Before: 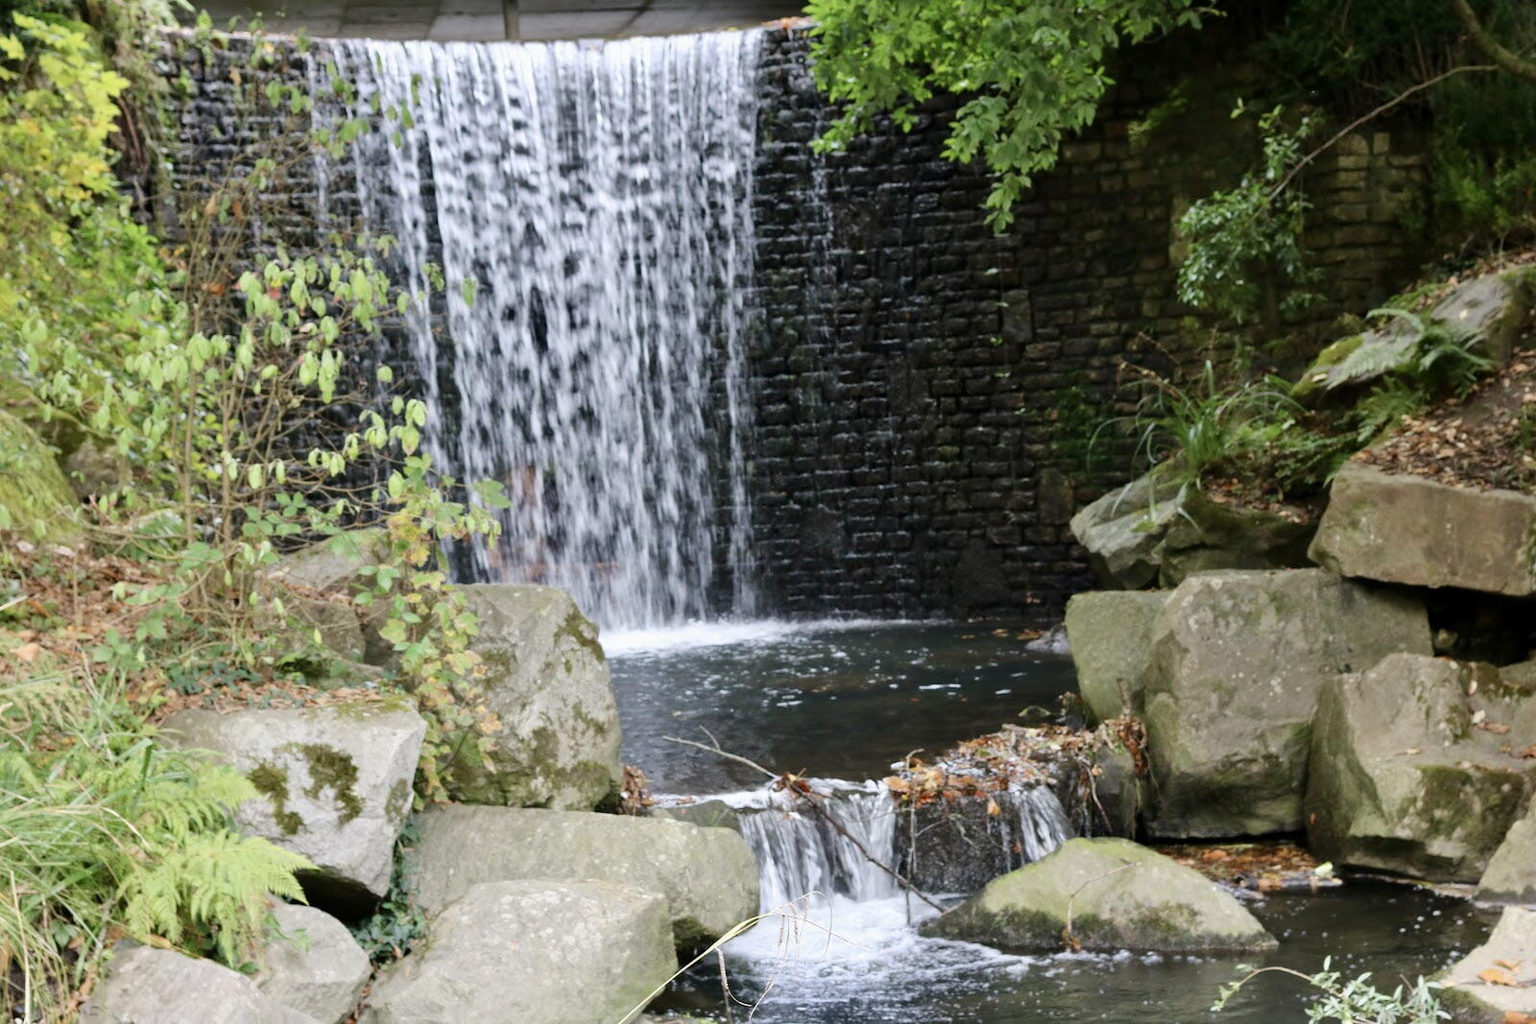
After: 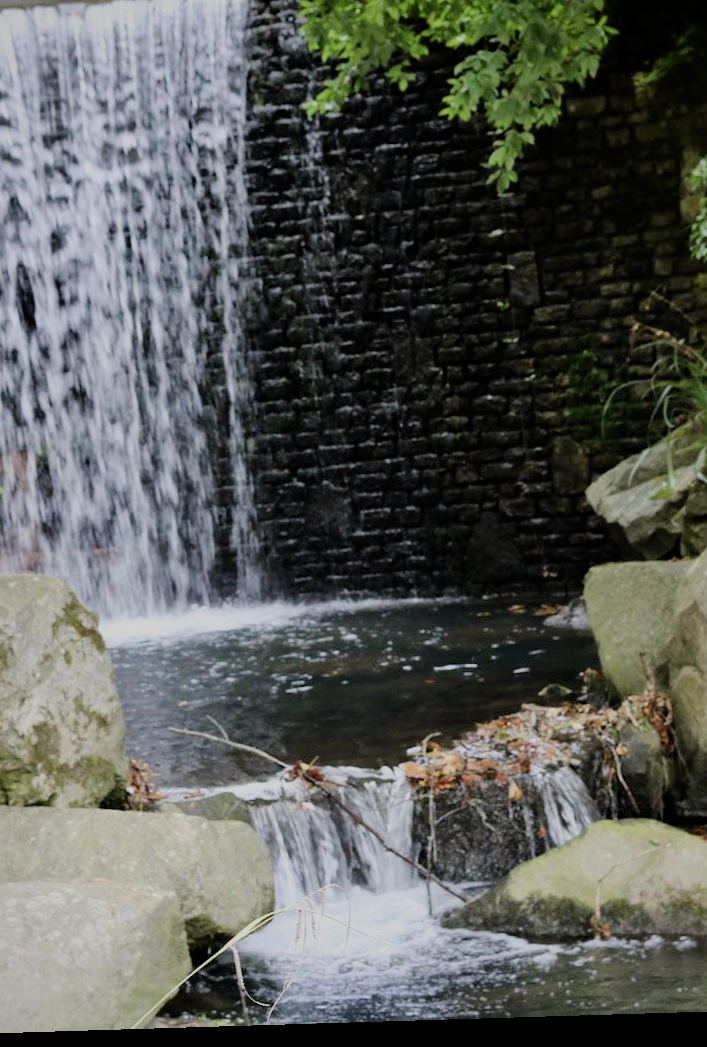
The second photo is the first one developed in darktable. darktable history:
crop: left 33.452%, top 6.025%, right 23.155%
vignetting: brightness -0.233, saturation 0.141
rotate and perspective: rotation -1.75°, automatic cropping off
filmic rgb: black relative exposure -7.65 EV, white relative exposure 4.56 EV, hardness 3.61
